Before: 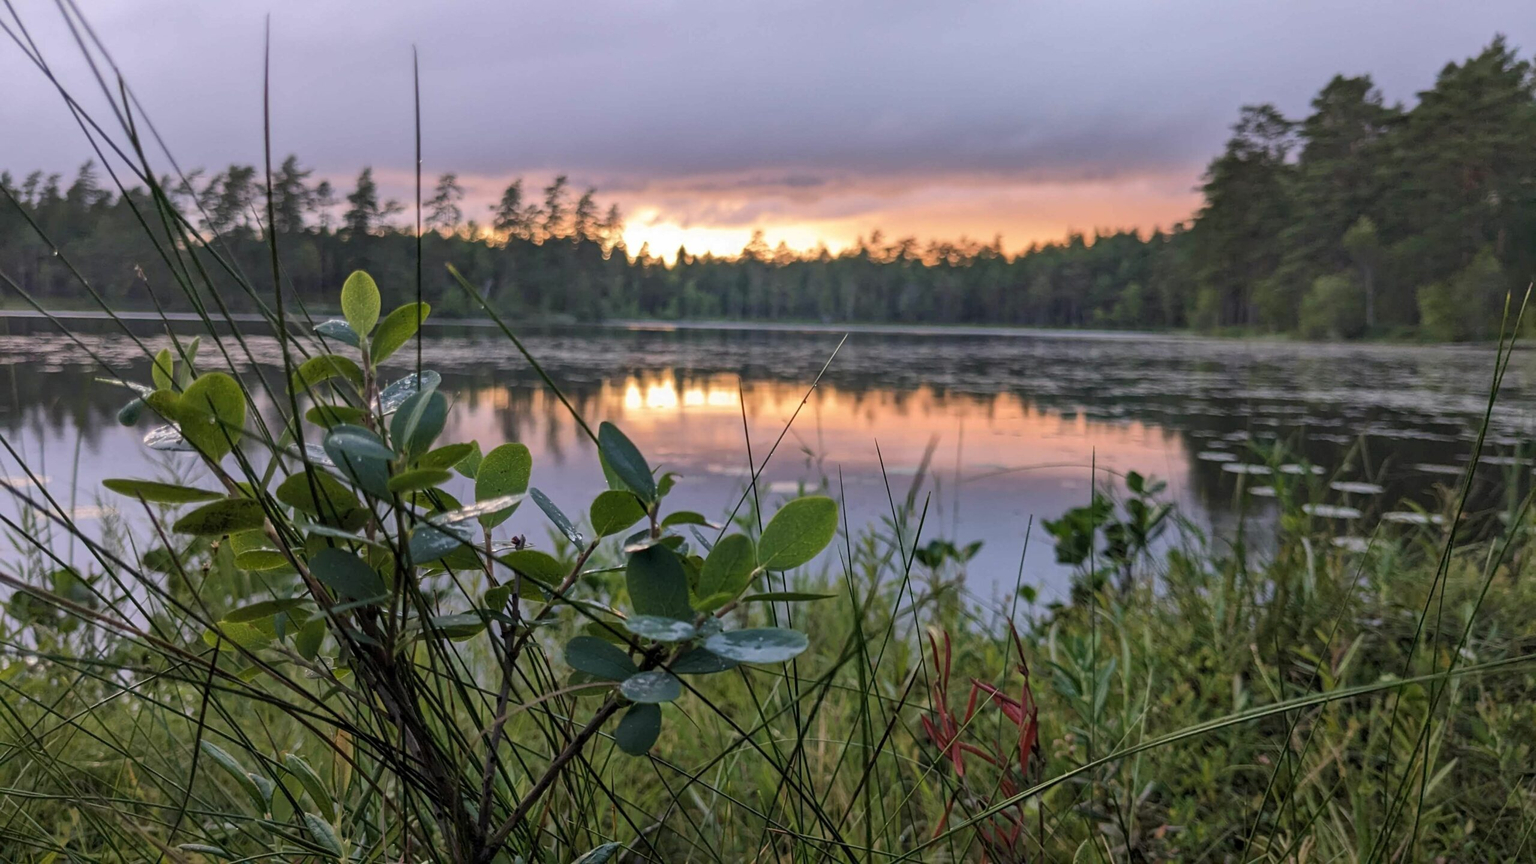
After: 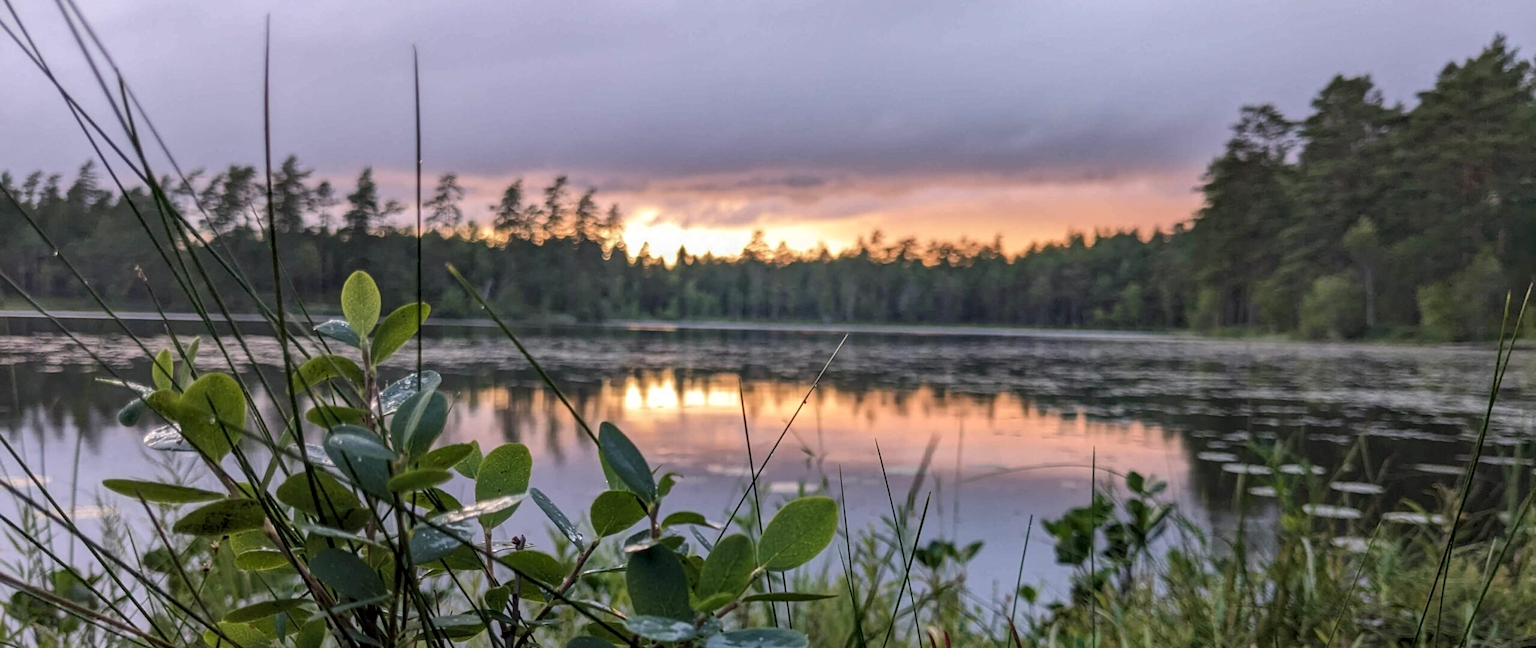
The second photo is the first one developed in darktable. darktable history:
local contrast: on, module defaults
crop: bottom 24.988%
